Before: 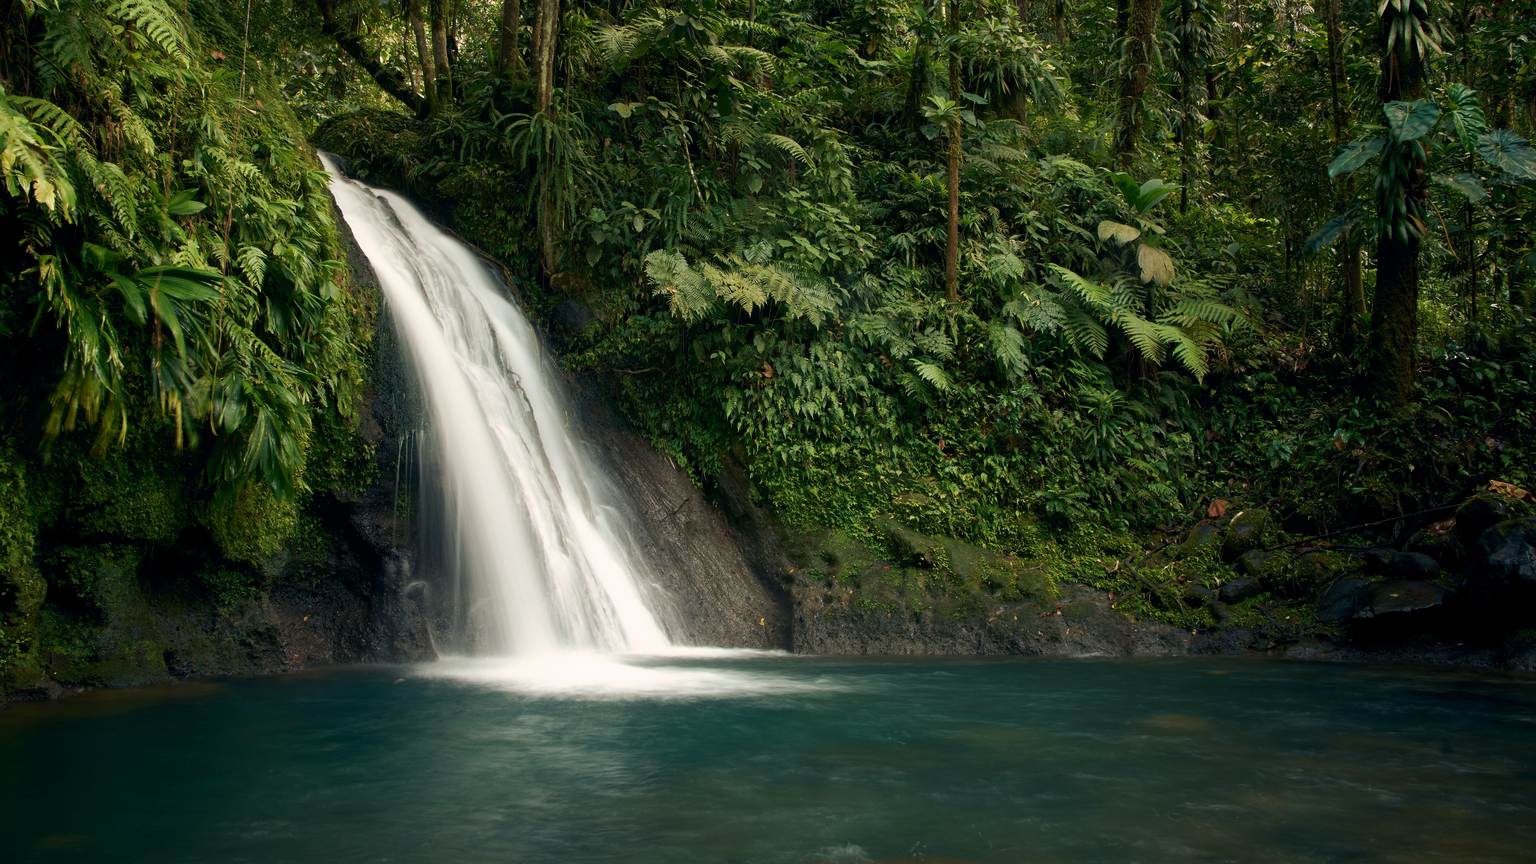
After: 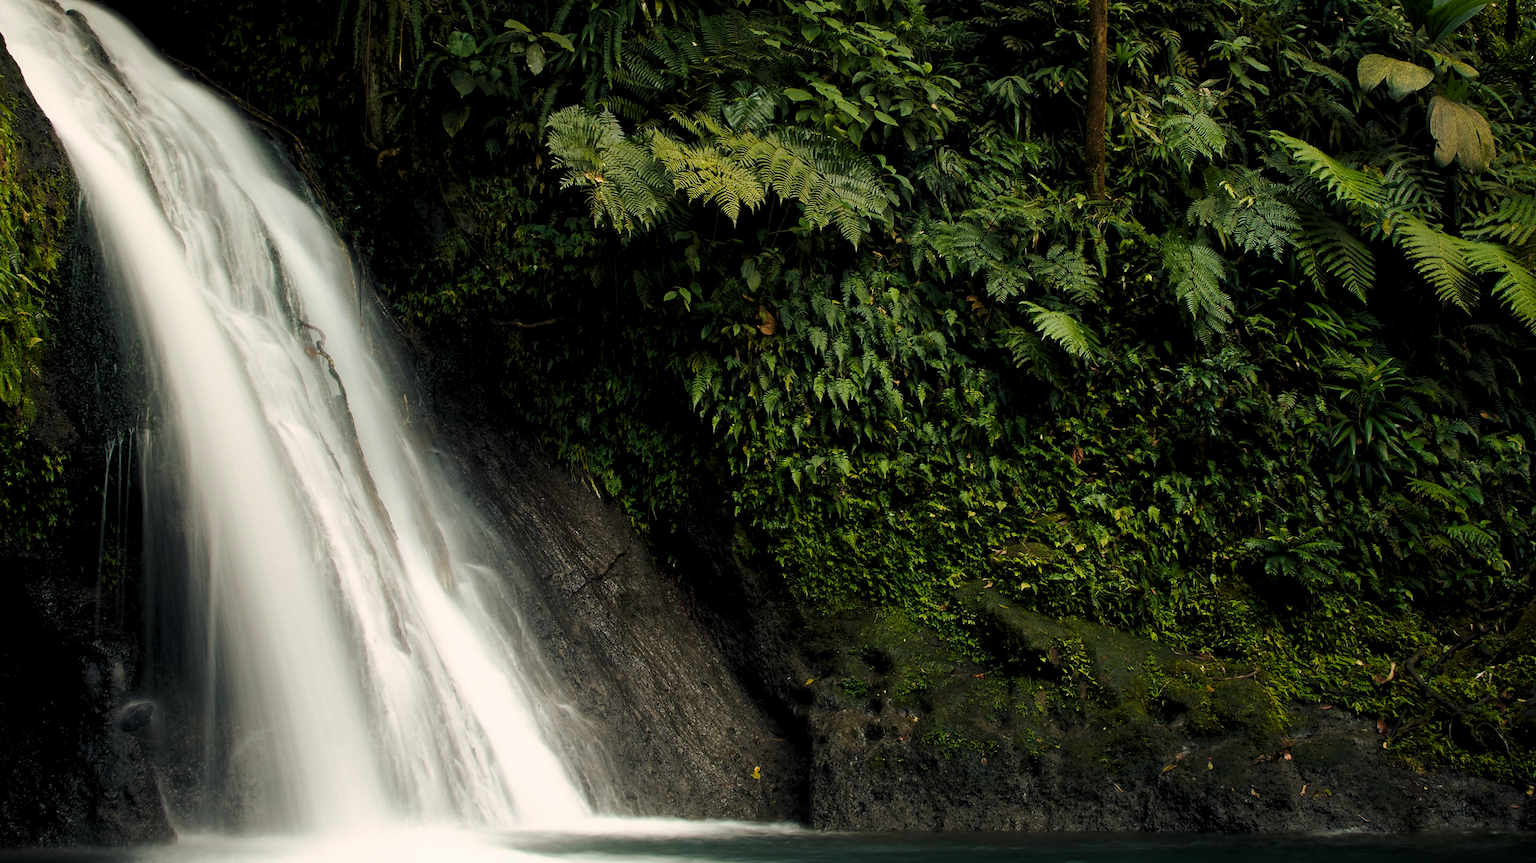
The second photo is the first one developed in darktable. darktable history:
crop and rotate: left 22.13%, top 22.054%, right 22.026%, bottom 22.102%
levels: levels [0.116, 0.574, 1]
color balance rgb: perceptual saturation grading › global saturation 20%, global vibrance 20%
